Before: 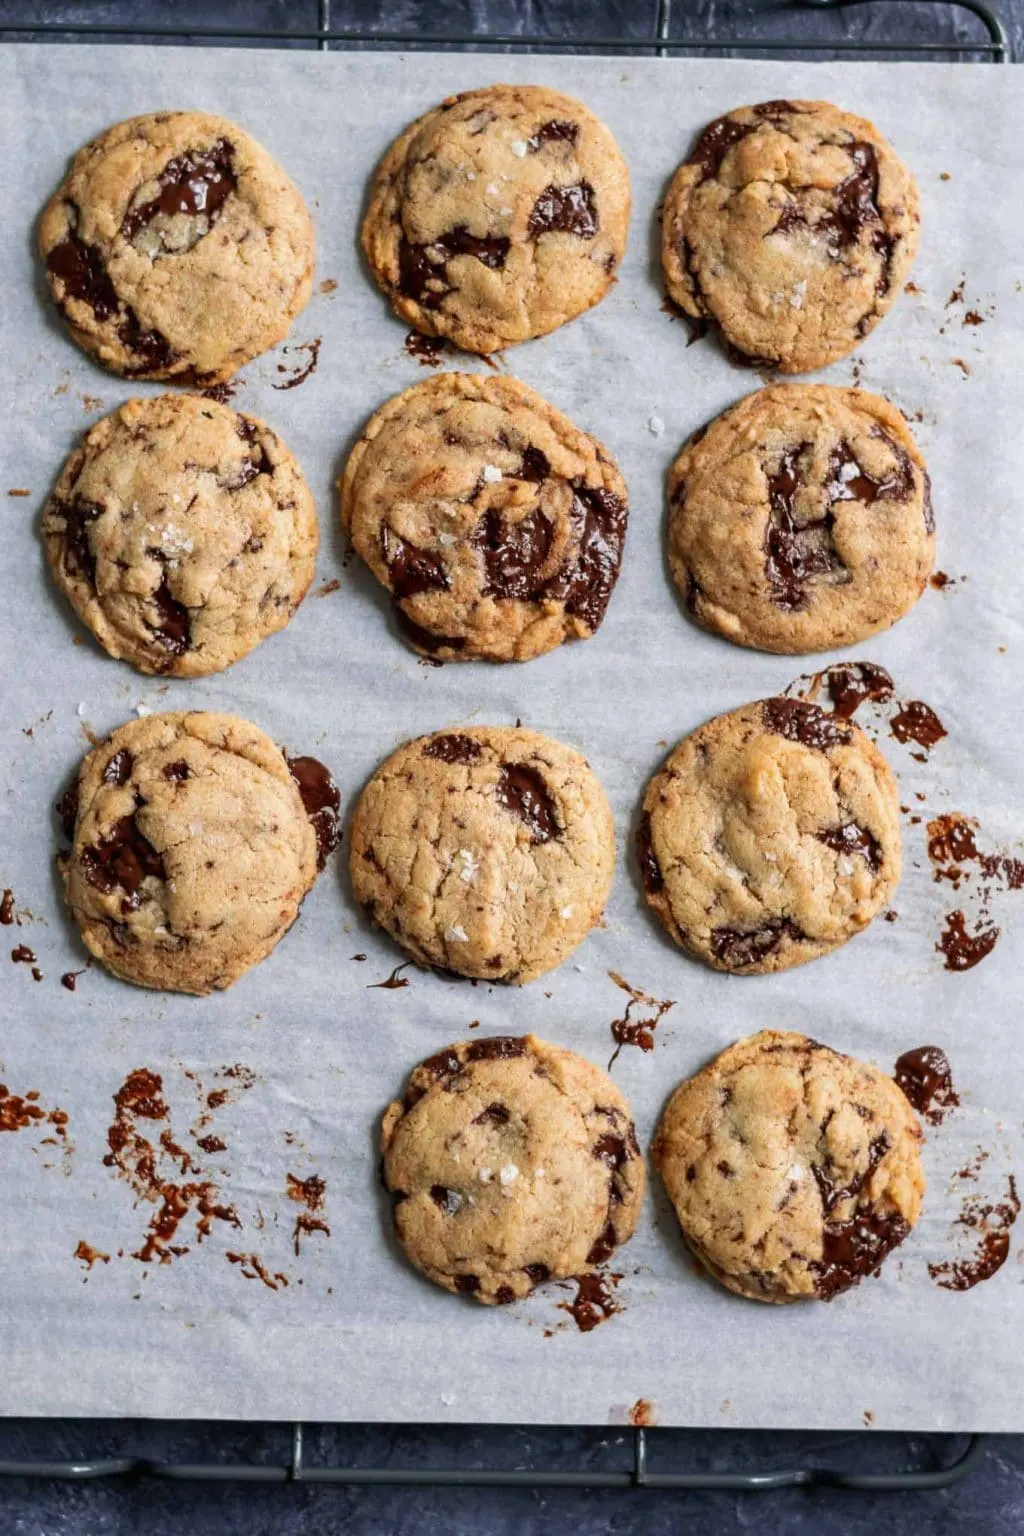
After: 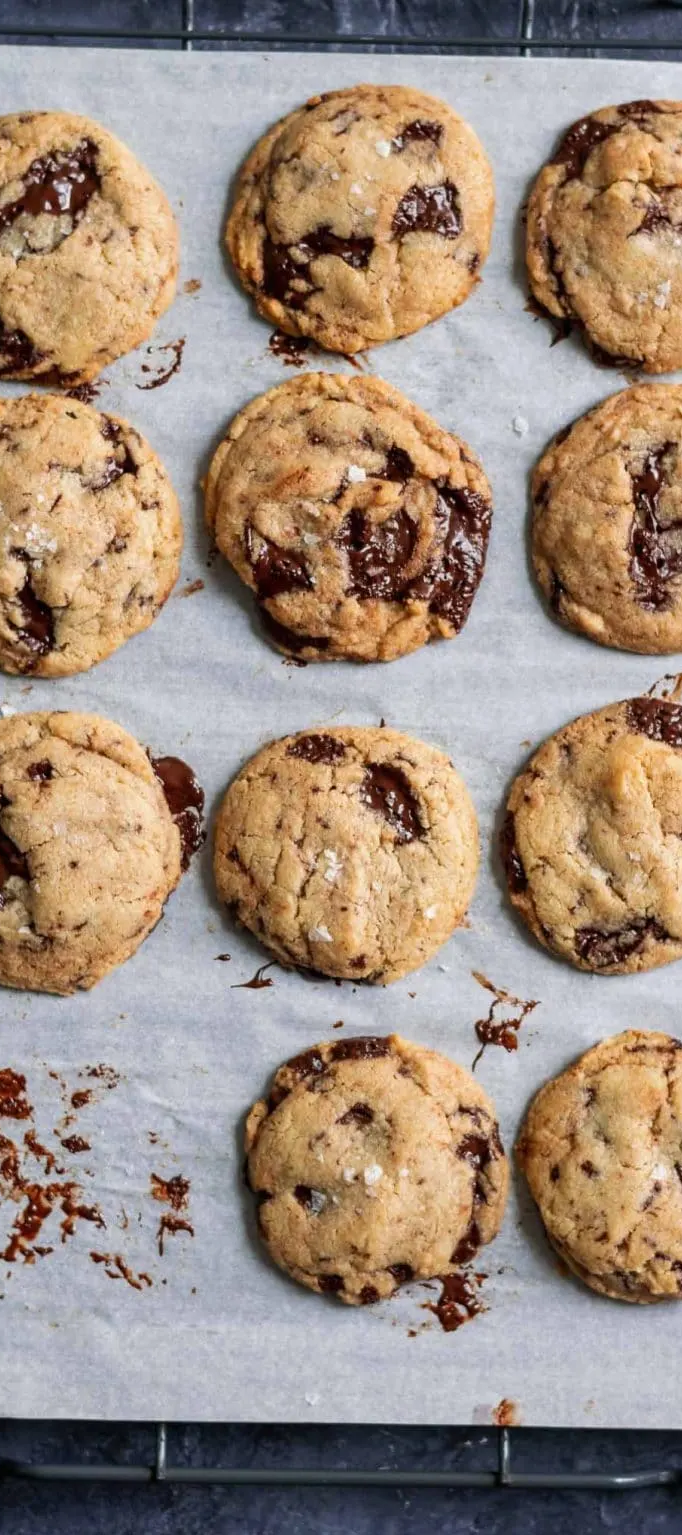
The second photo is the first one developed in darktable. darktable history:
crop and rotate: left 13.352%, right 19.972%
